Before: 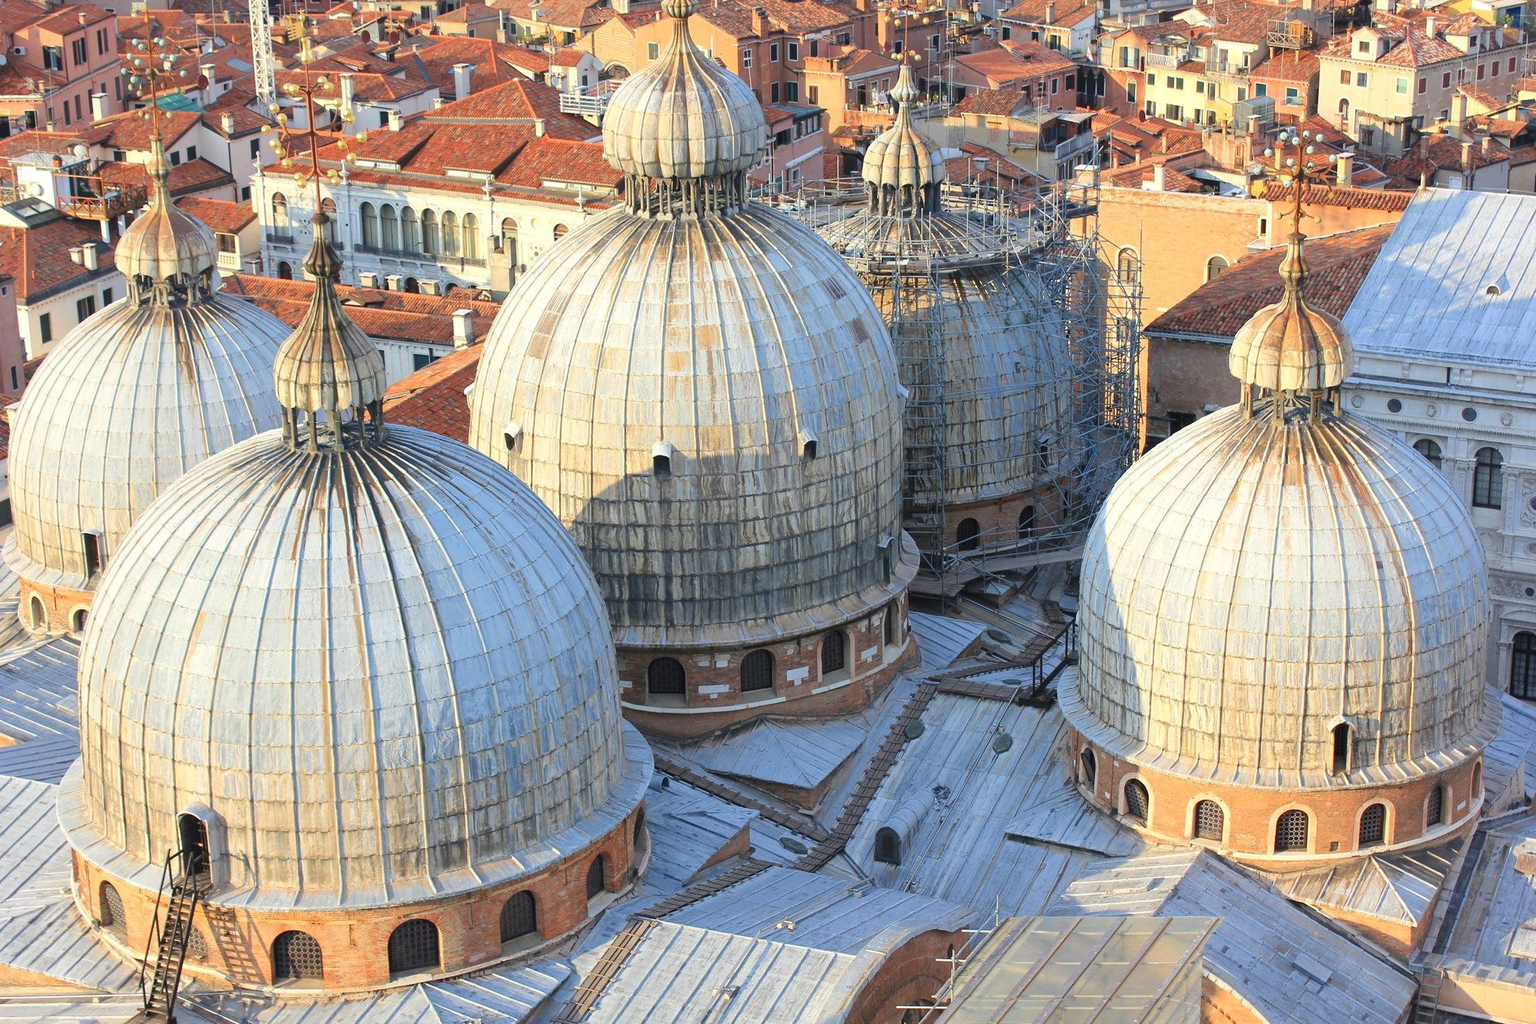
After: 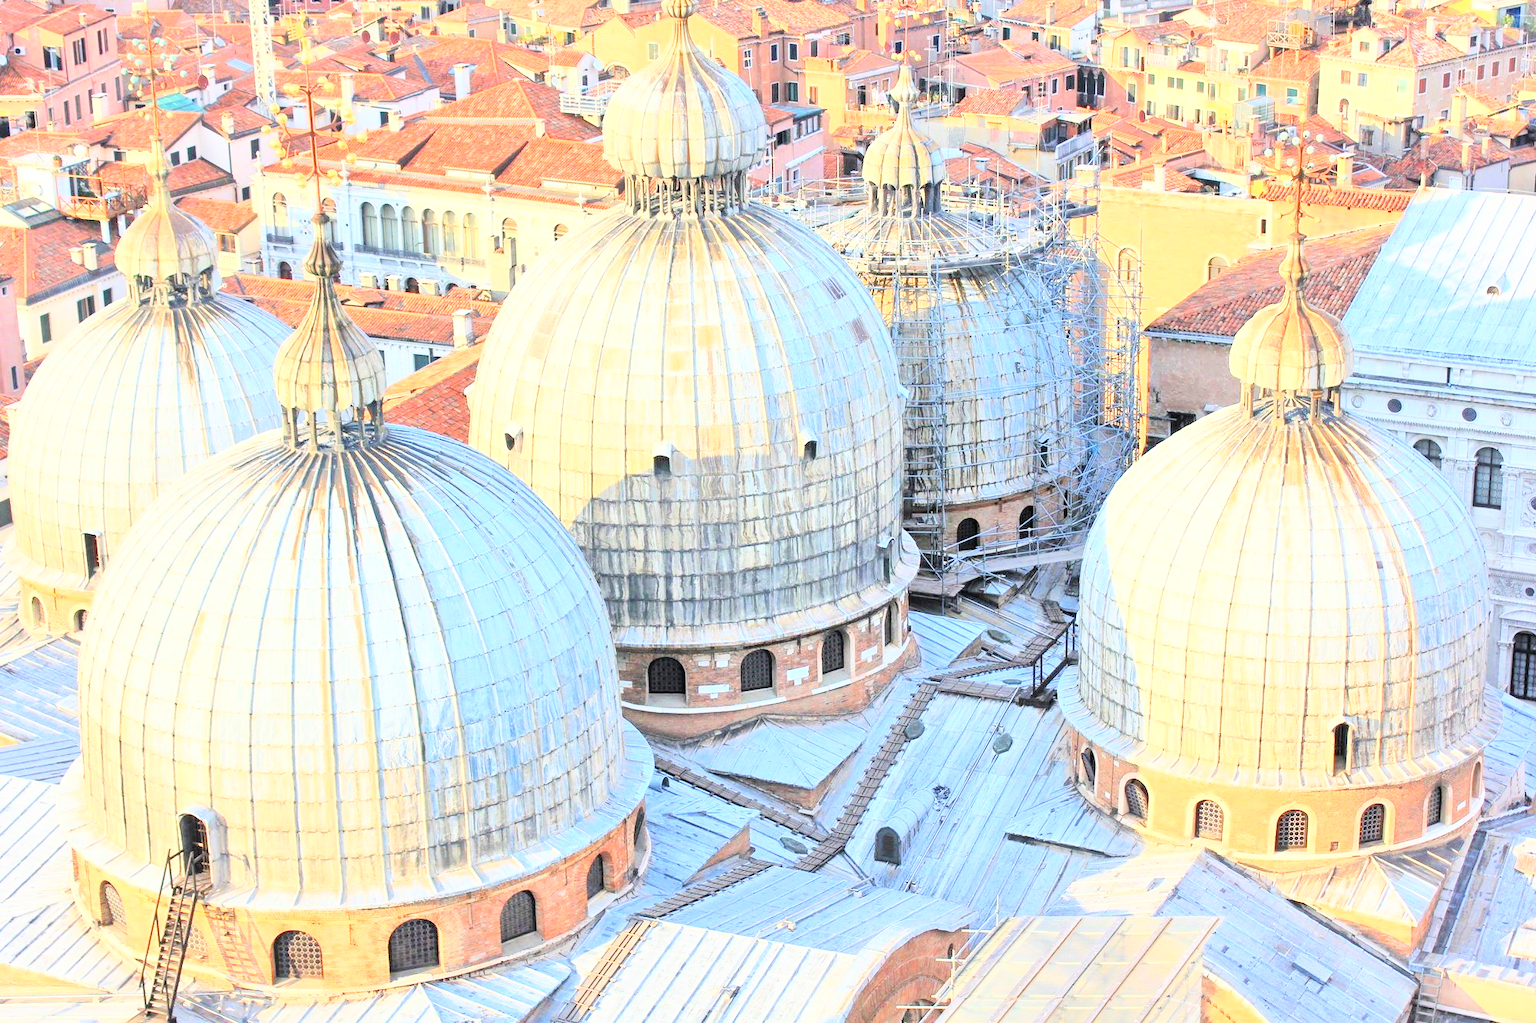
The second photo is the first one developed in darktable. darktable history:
base curve: curves: ch0 [(0, 0) (0.007, 0.004) (0.027, 0.03) (0.046, 0.07) (0.207, 0.54) (0.442, 0.872) (0.673, 0.972) (1, 1)]
tone equalizer: -7 EV 0.143 EV, -6 EV 0.612 EV, -5 EV 1.18 EV, -4 EV 1.34 EV, -3 EV 1.16 EV, -2 EV 0.6 EV, -1 EV 0.166 EV, mask exposure compensation -0.5 EV
